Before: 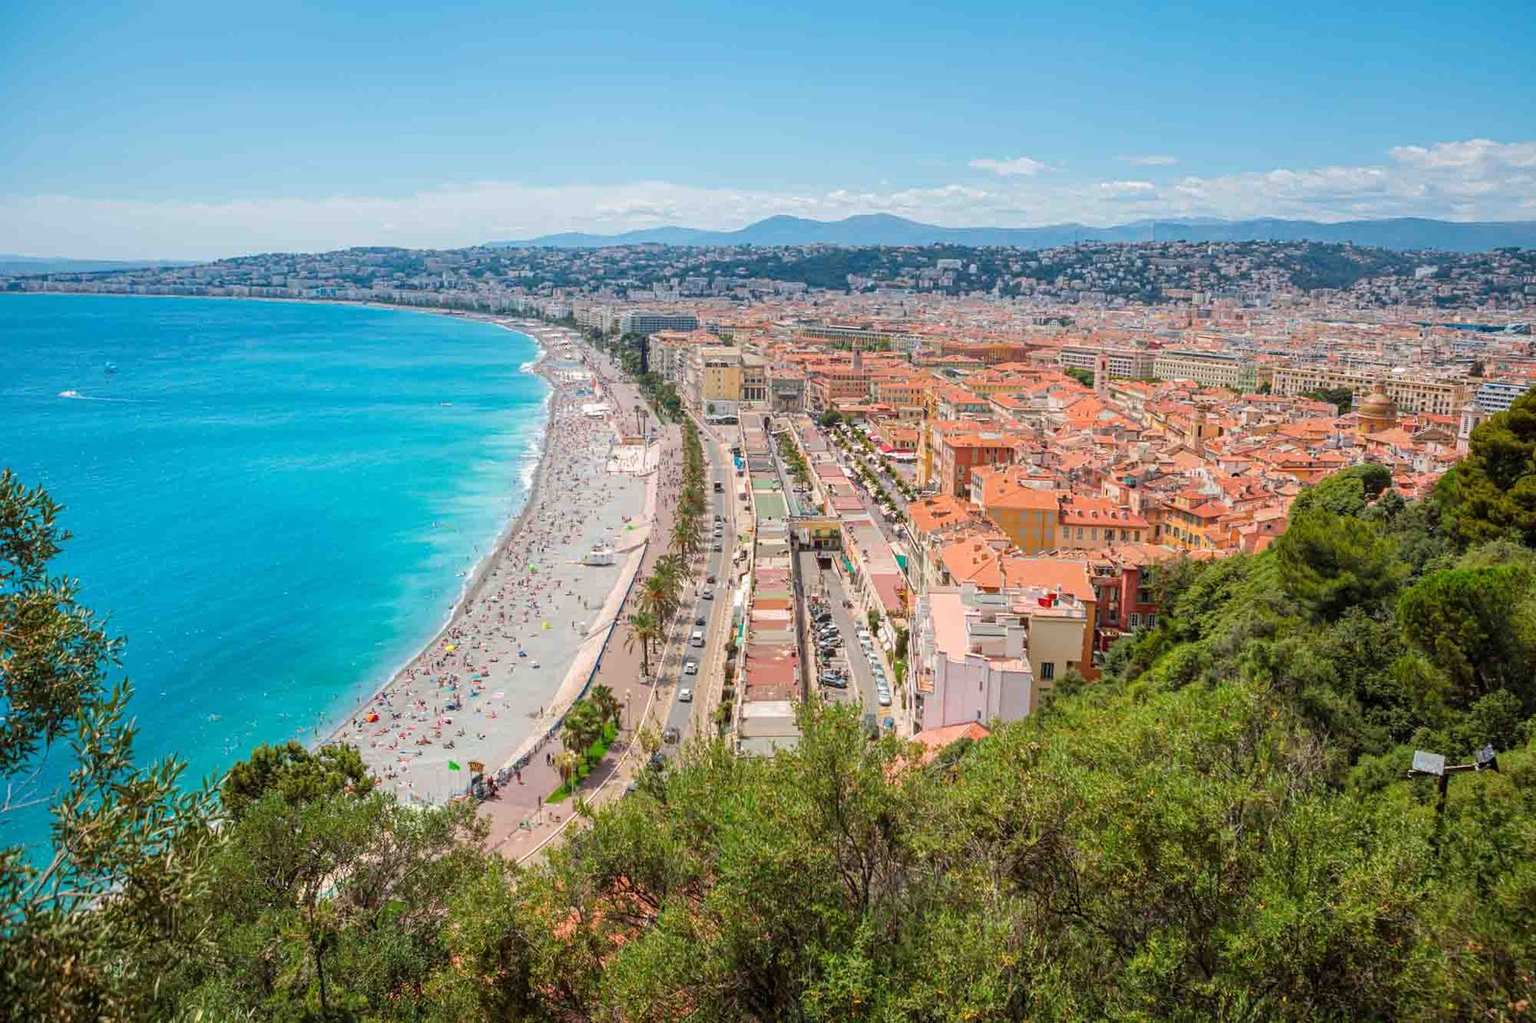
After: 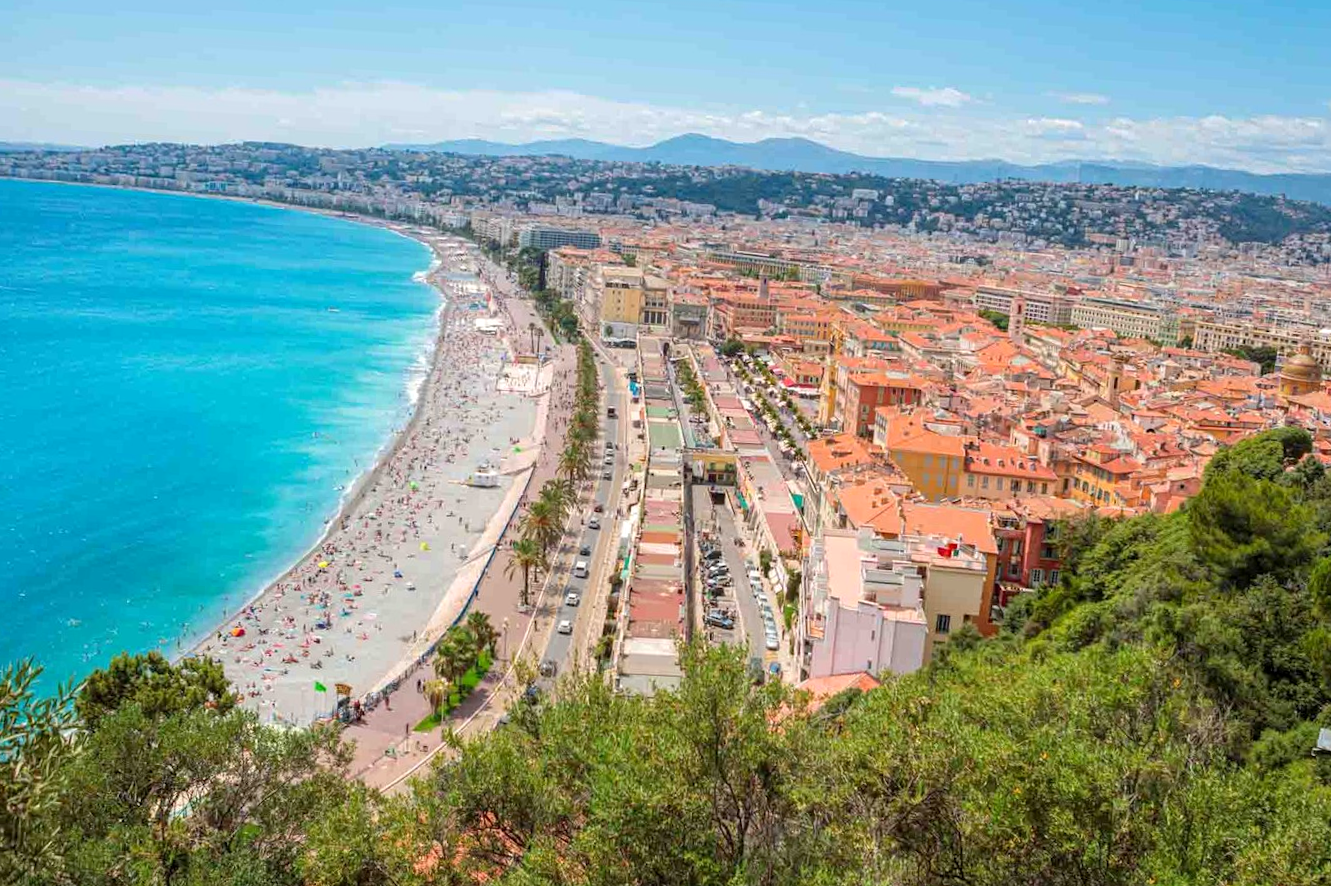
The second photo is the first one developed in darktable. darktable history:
crop and rotate: angle -3.27°, left 5.211%, top 5.211%, right 4.607%, bottom 4.607%
exposure: black level correction 0.001, exposure 0.14 EV, compensate highlight preservation false
